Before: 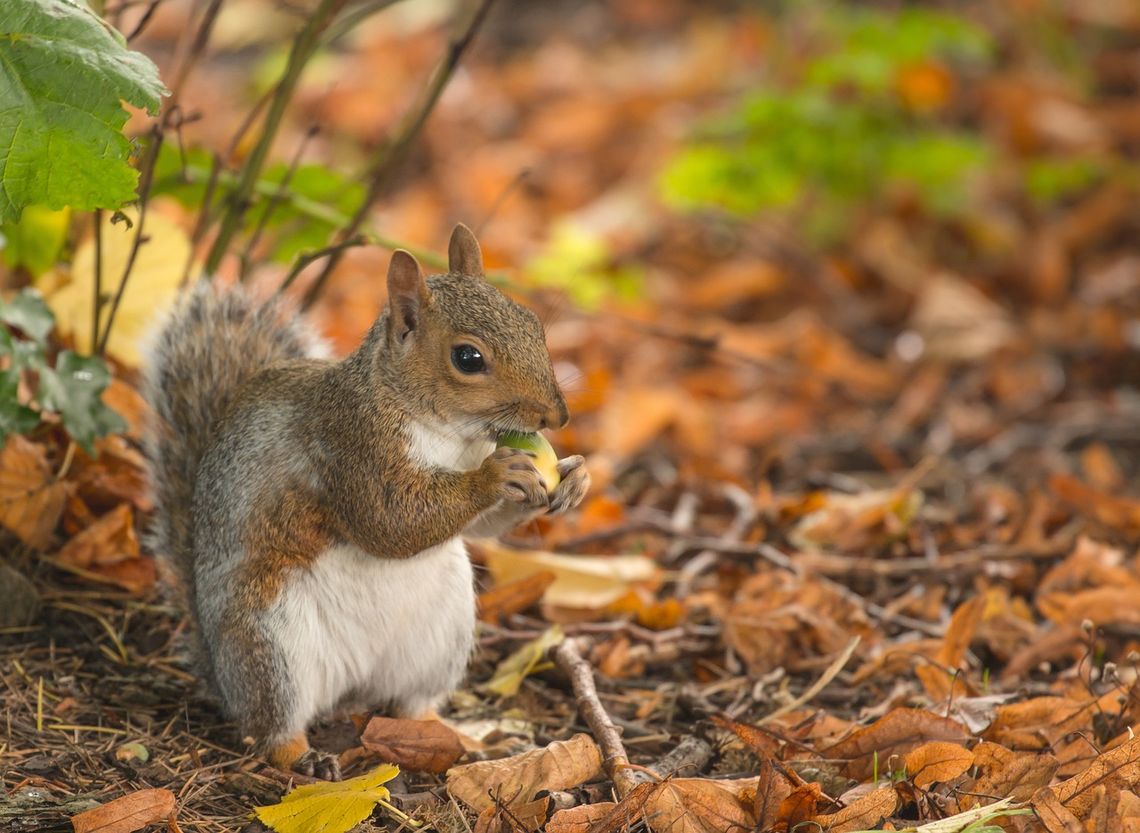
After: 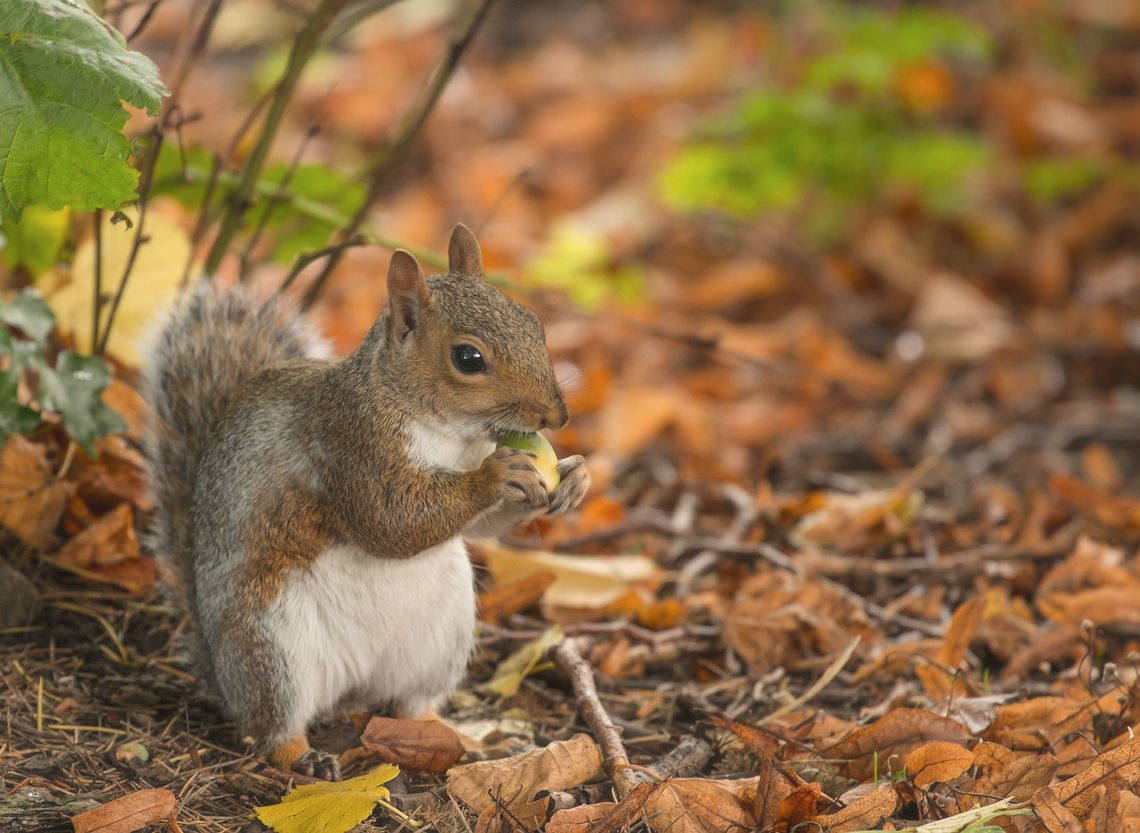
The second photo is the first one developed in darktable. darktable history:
exposure: black level correction 0.001, exposure -0.125 EV, compensate exposure bias true, compensate highlight preservation false
contrast brightness saturation: saturation -0.05
haze removal: strength -0.09, adaptive false
